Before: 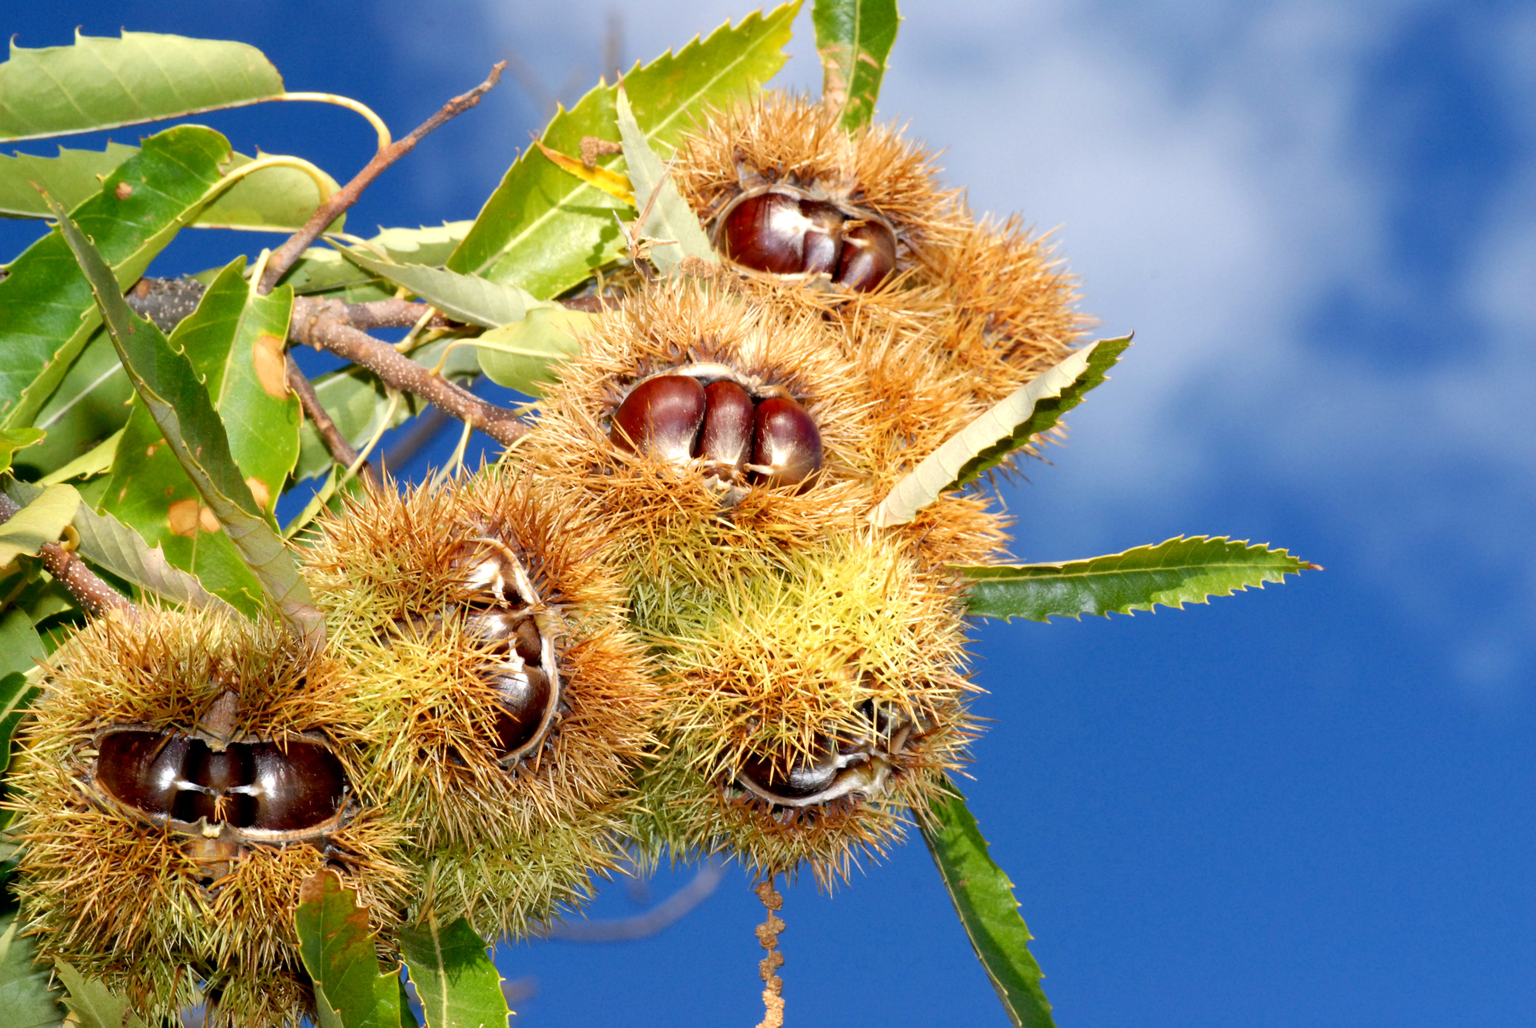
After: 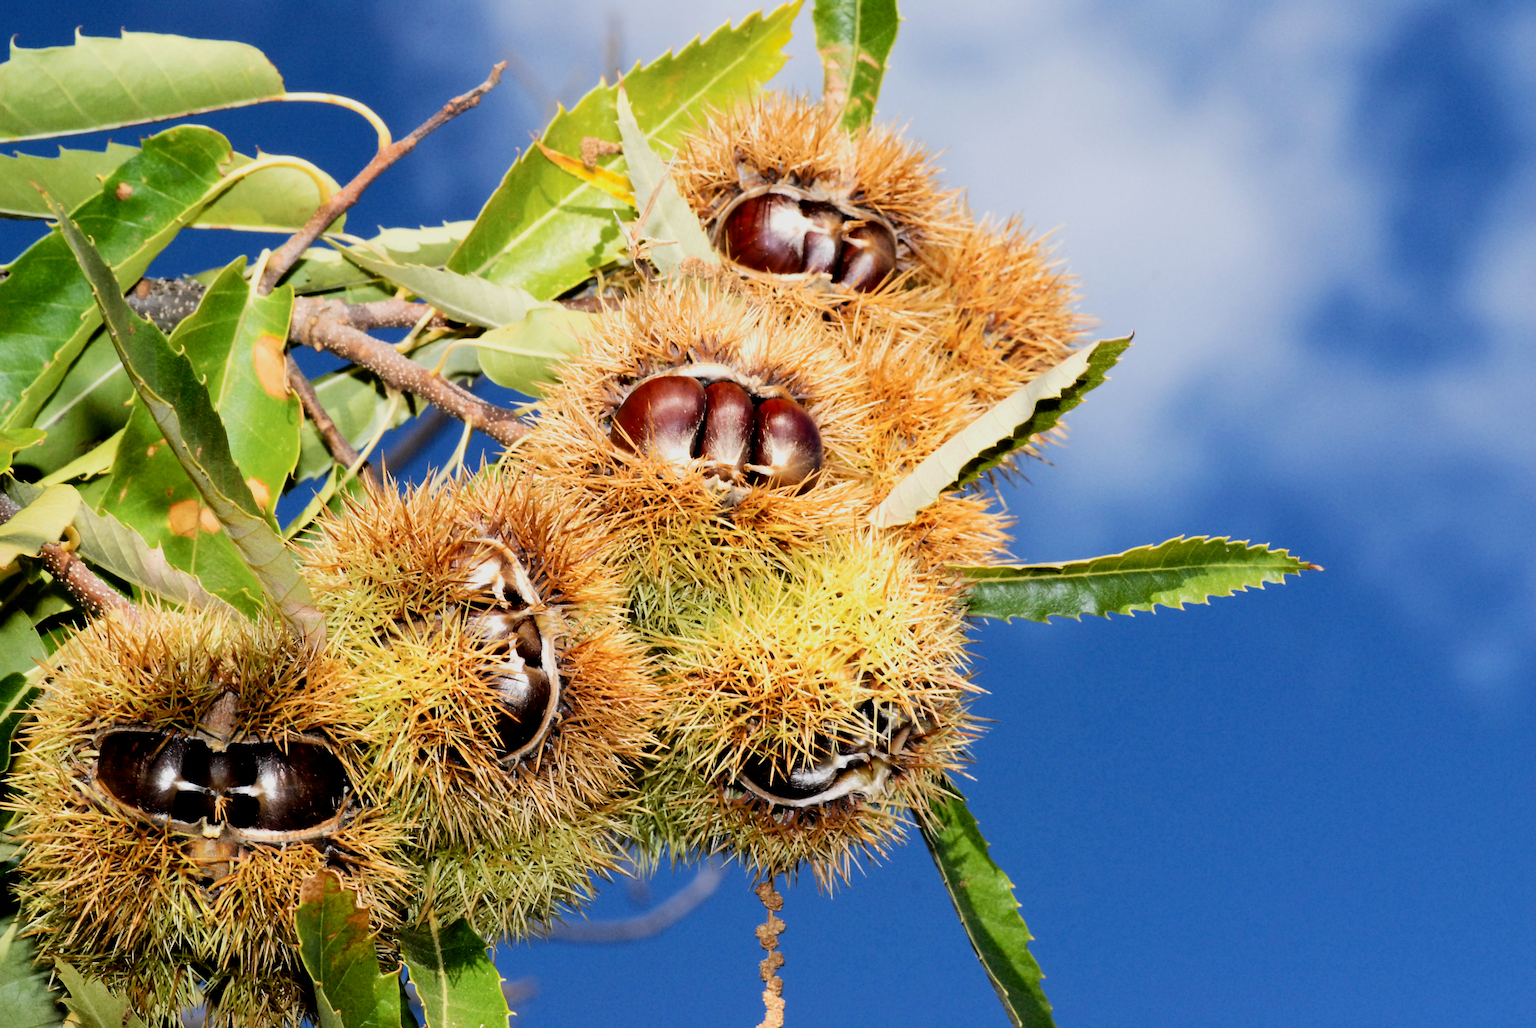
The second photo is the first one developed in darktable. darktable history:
filmic rgb: black relative exposure -5 EV, hardness 2.88, contrast 1.4, highlights saturation mix -30%
sharpen: radius 1.559, amount 0.373, threshold 1.271
